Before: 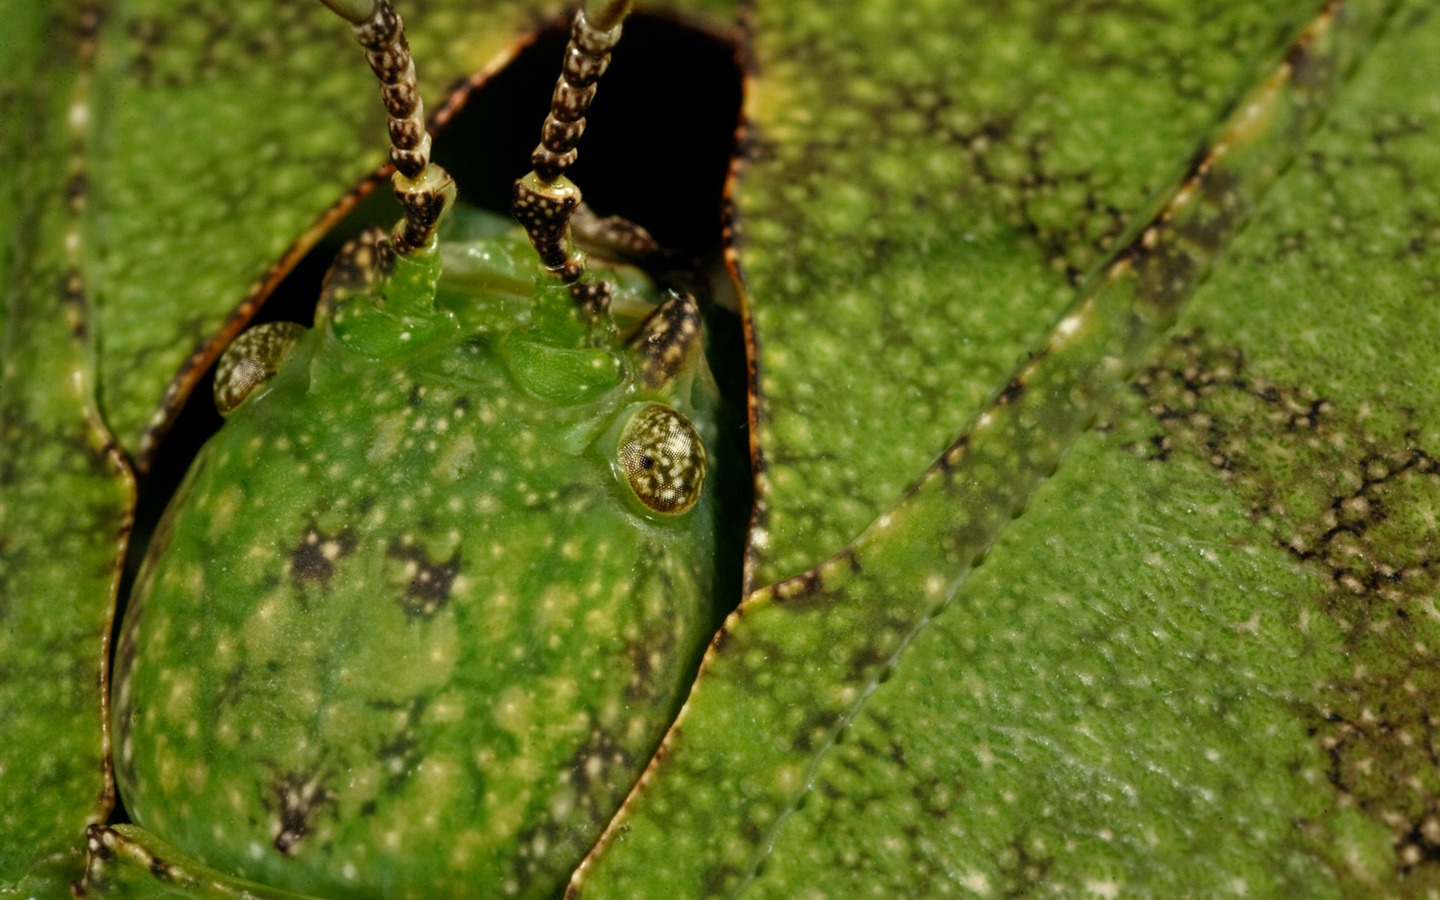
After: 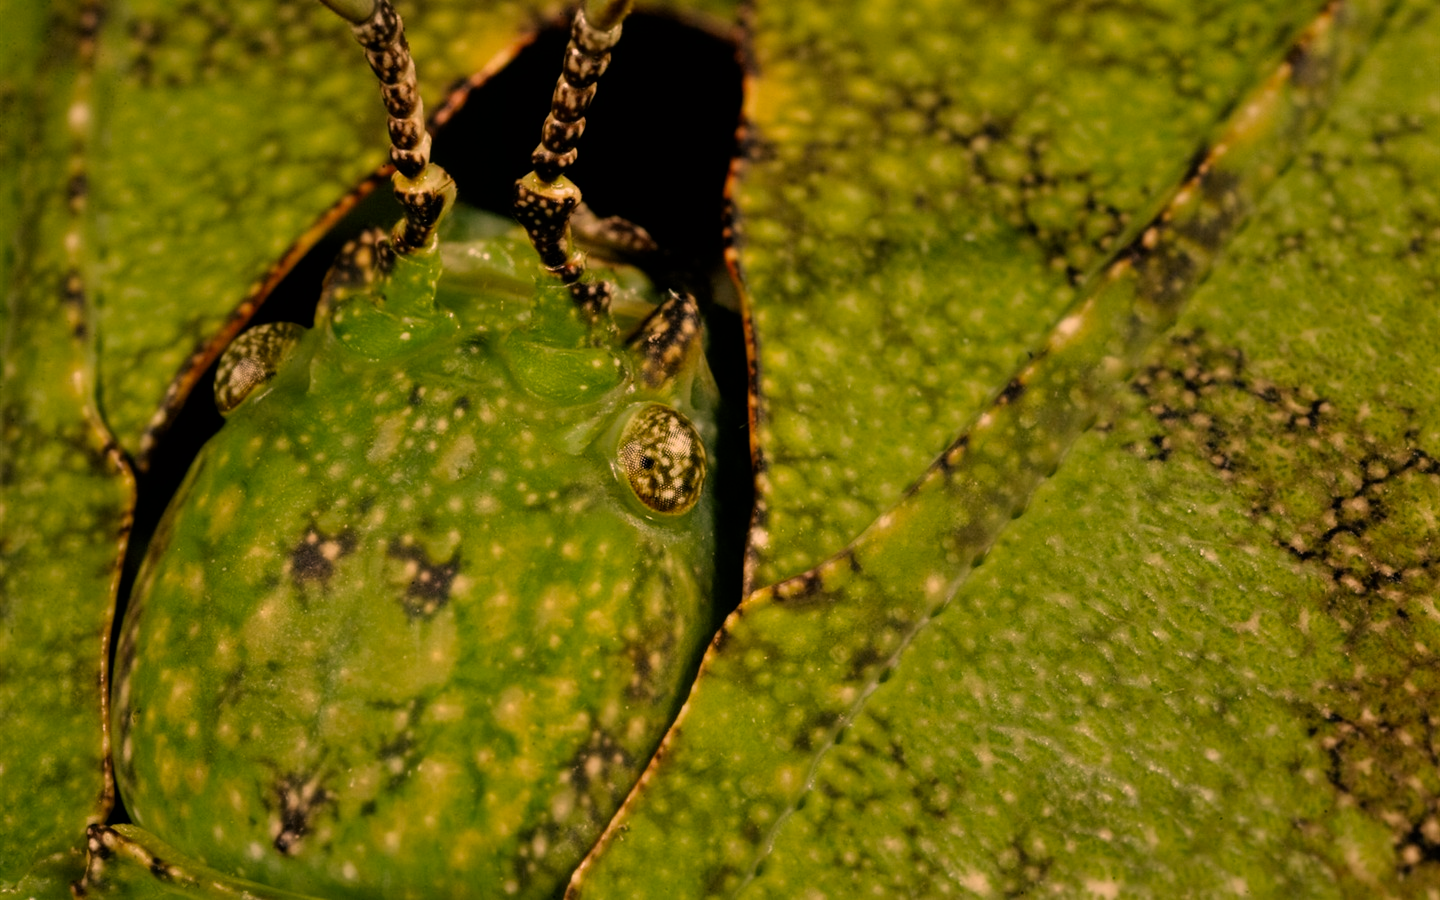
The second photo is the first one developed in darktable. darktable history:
color correction: highlights a* 22.47, highlights b* 22.48
filmic rgb: black relative exposure -8.13 EV, white relative exposure 3.76 EV, hardness 4.46
